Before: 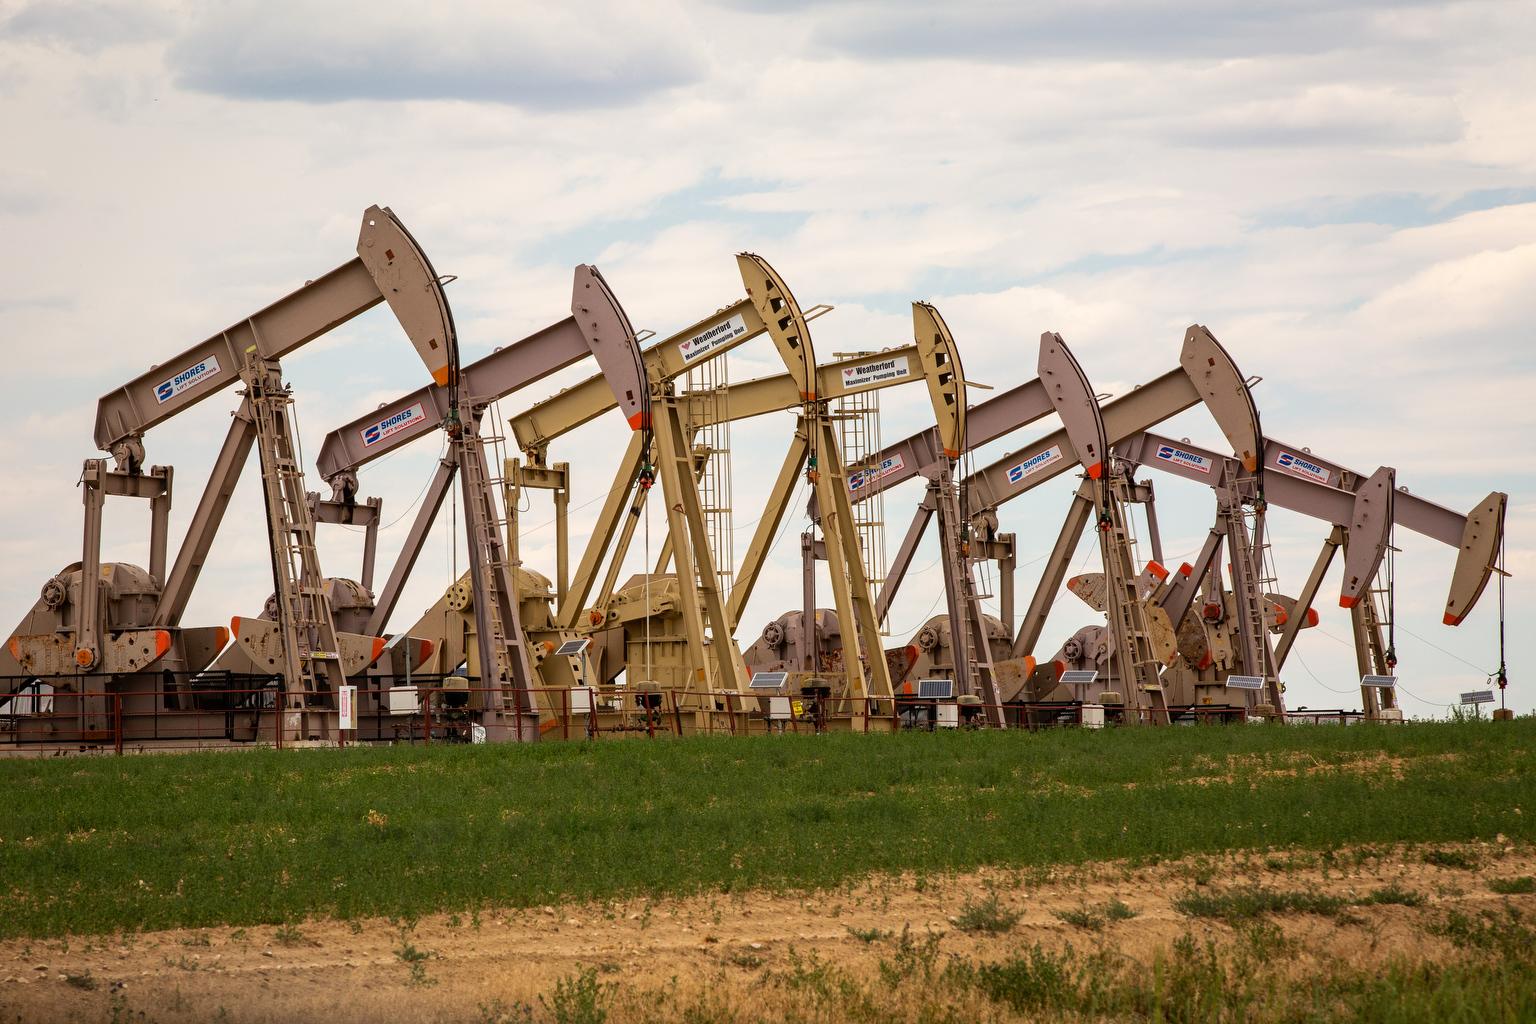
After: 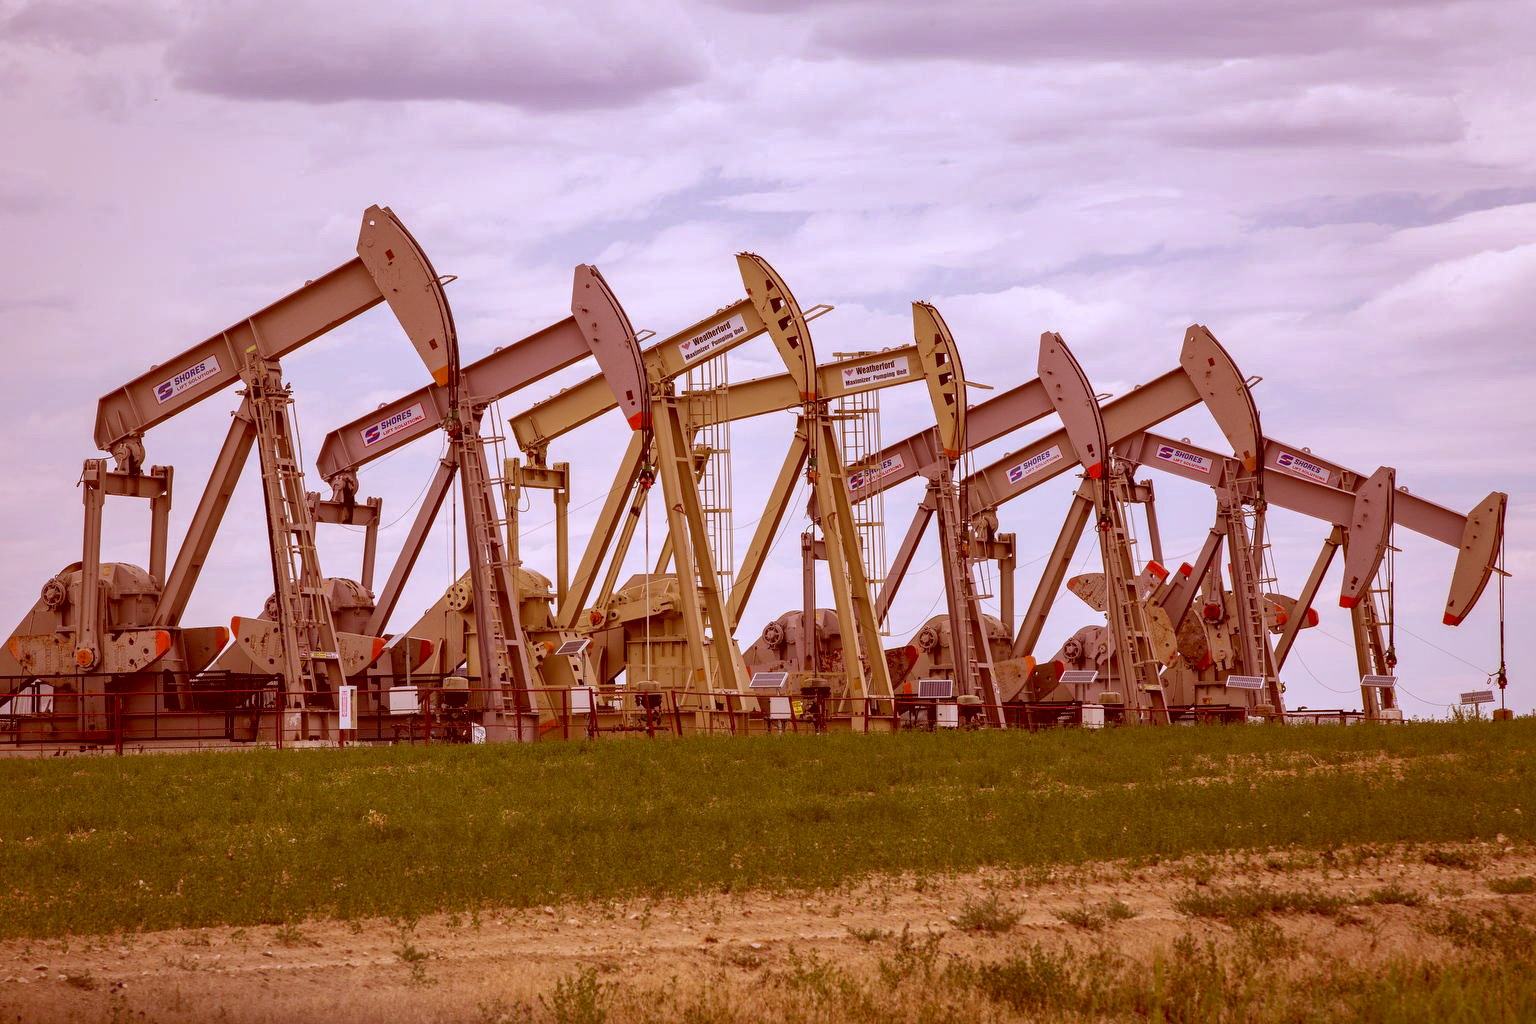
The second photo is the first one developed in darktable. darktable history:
white balance: red 0.871, blue 1.249
shadows and highlights: on, module defaults
color correction: highlights a* 9.03, highlights b* 8.71, shadows a* 40, shadows b* 40, saturation 0.8
